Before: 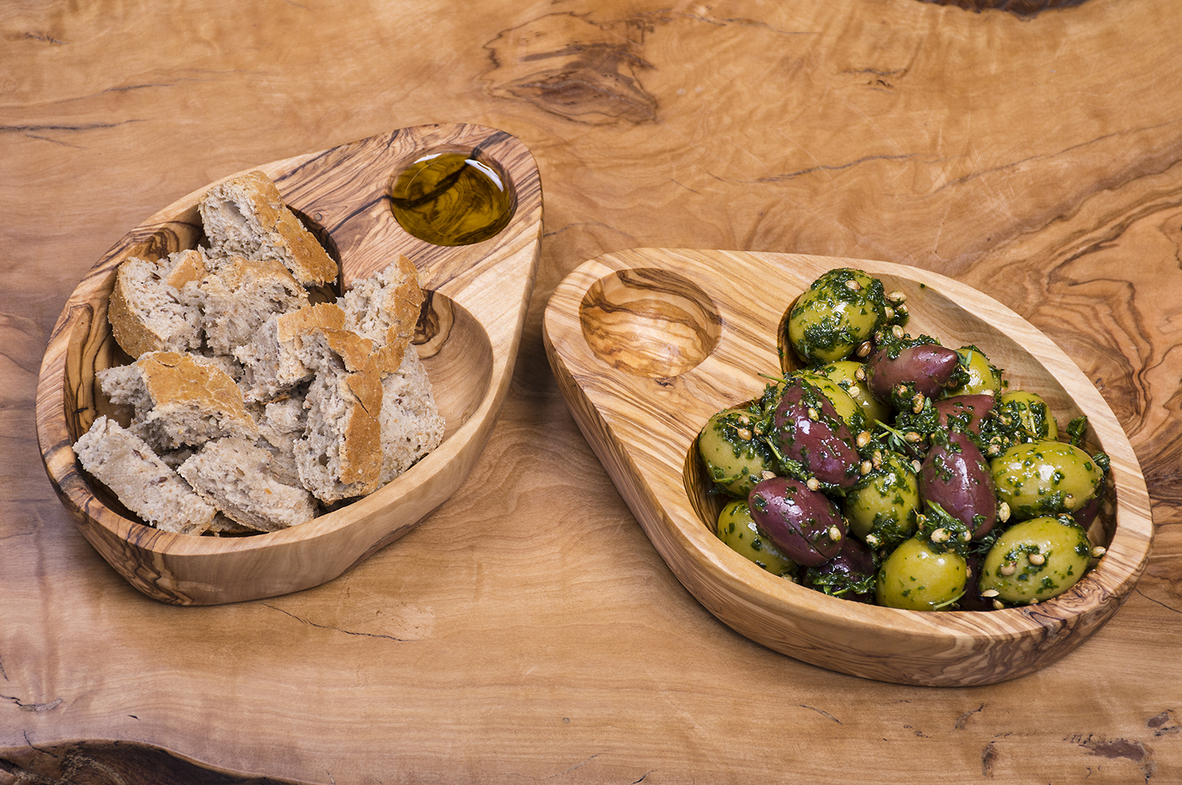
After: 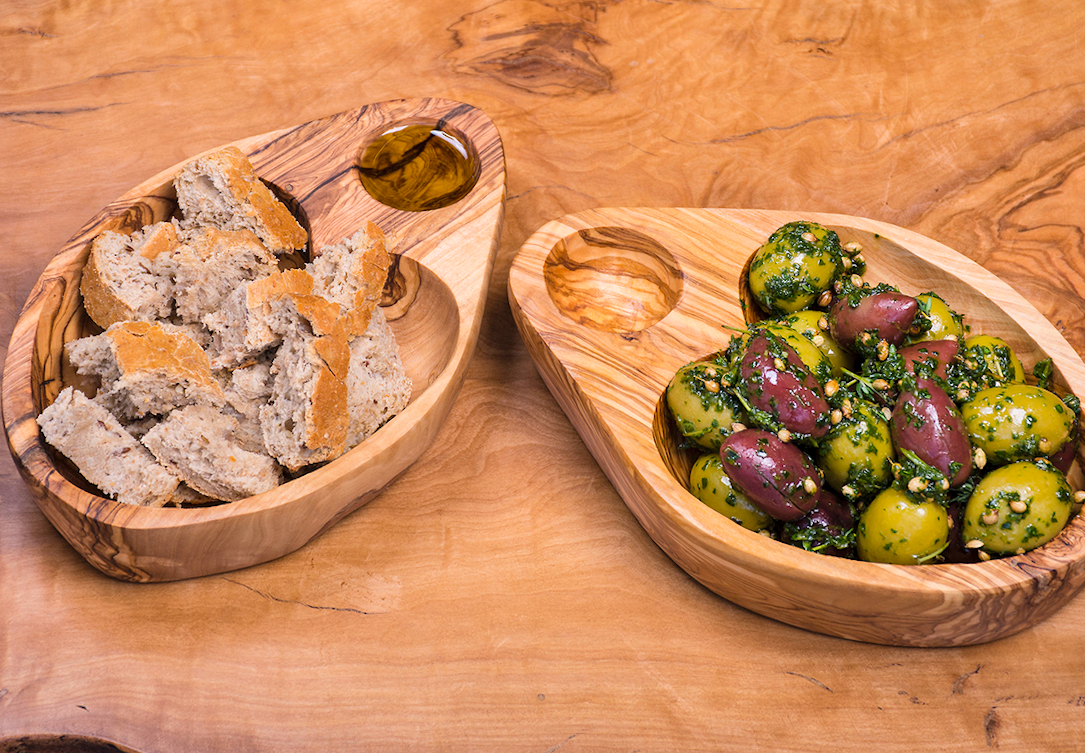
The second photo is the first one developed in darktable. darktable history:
contrast brightness saturation: contrast 0.03, brightness 0.06, saturation 0.13
rotate and perspective: rotation -1.68°, lens shift (vertical) -0.146, crop left 0.049, crop right 0.912, crop top 0.032, crop bottom 0.96
crop: left 0.434%, top 0.485%, right 0.244%, bottom 0.386%
